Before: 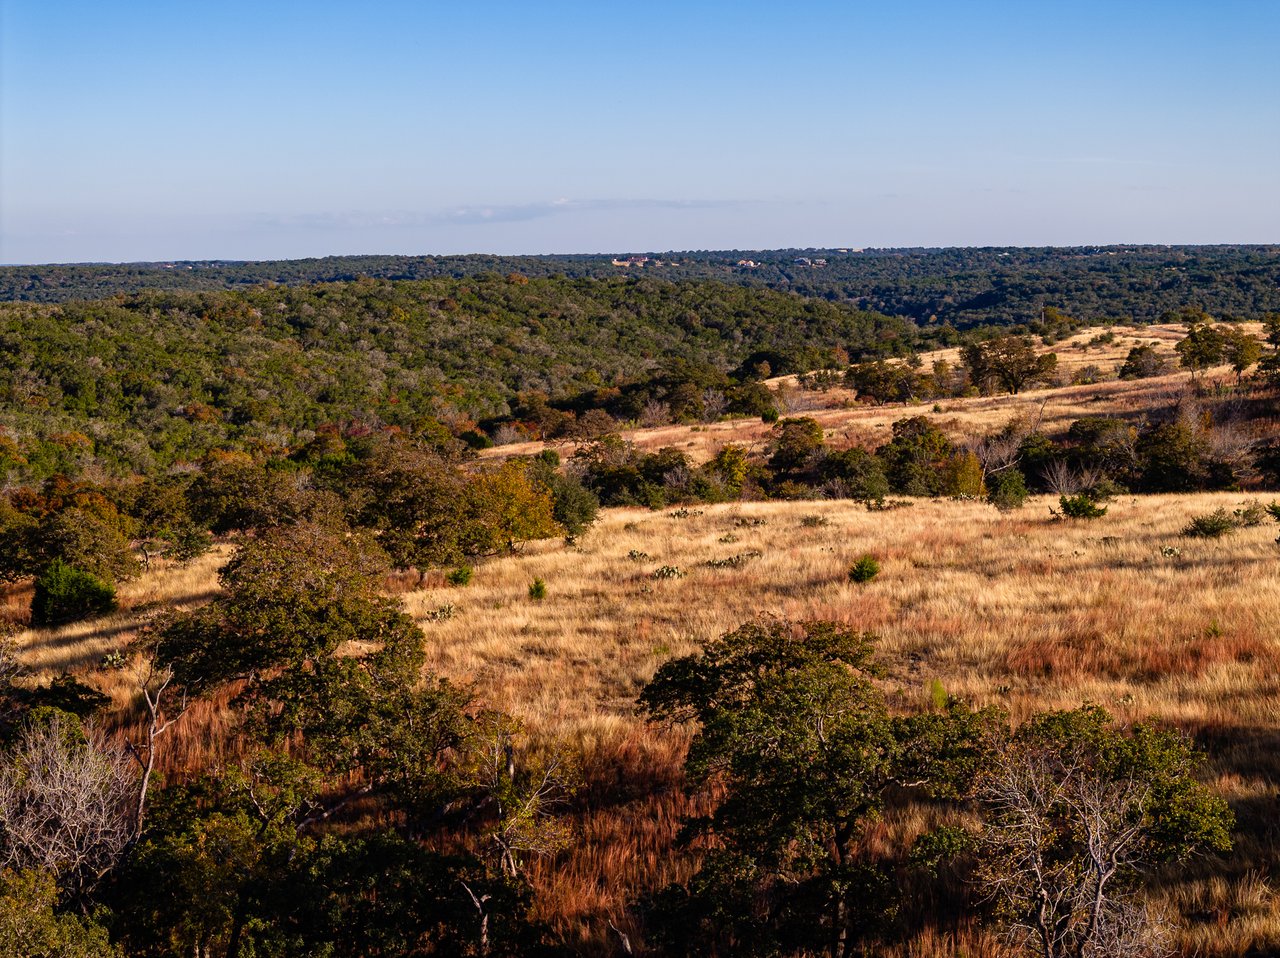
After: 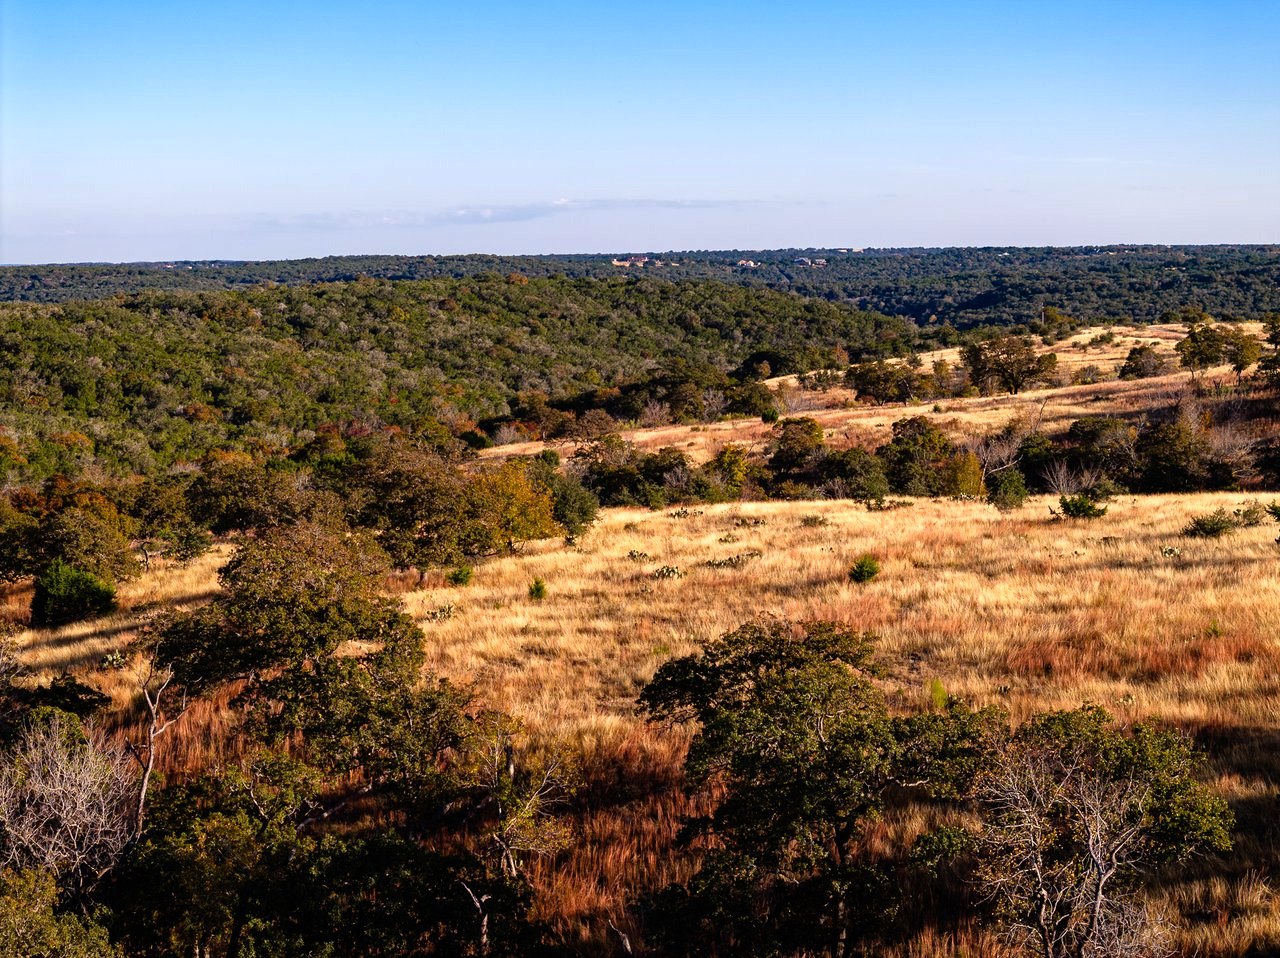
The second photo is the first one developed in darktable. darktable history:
haze removal: compatibility mode true
tone equalizer: -8 EV -0.388 EV, -7 EV -0.4 EV, -6 EV -0.302 EV, -5 EV -0.243 EV, -3 EV 0.221 EV, -2 EV 0.315 EV, -1 EV 0.365 EV, +0 EV 0.413 EV
